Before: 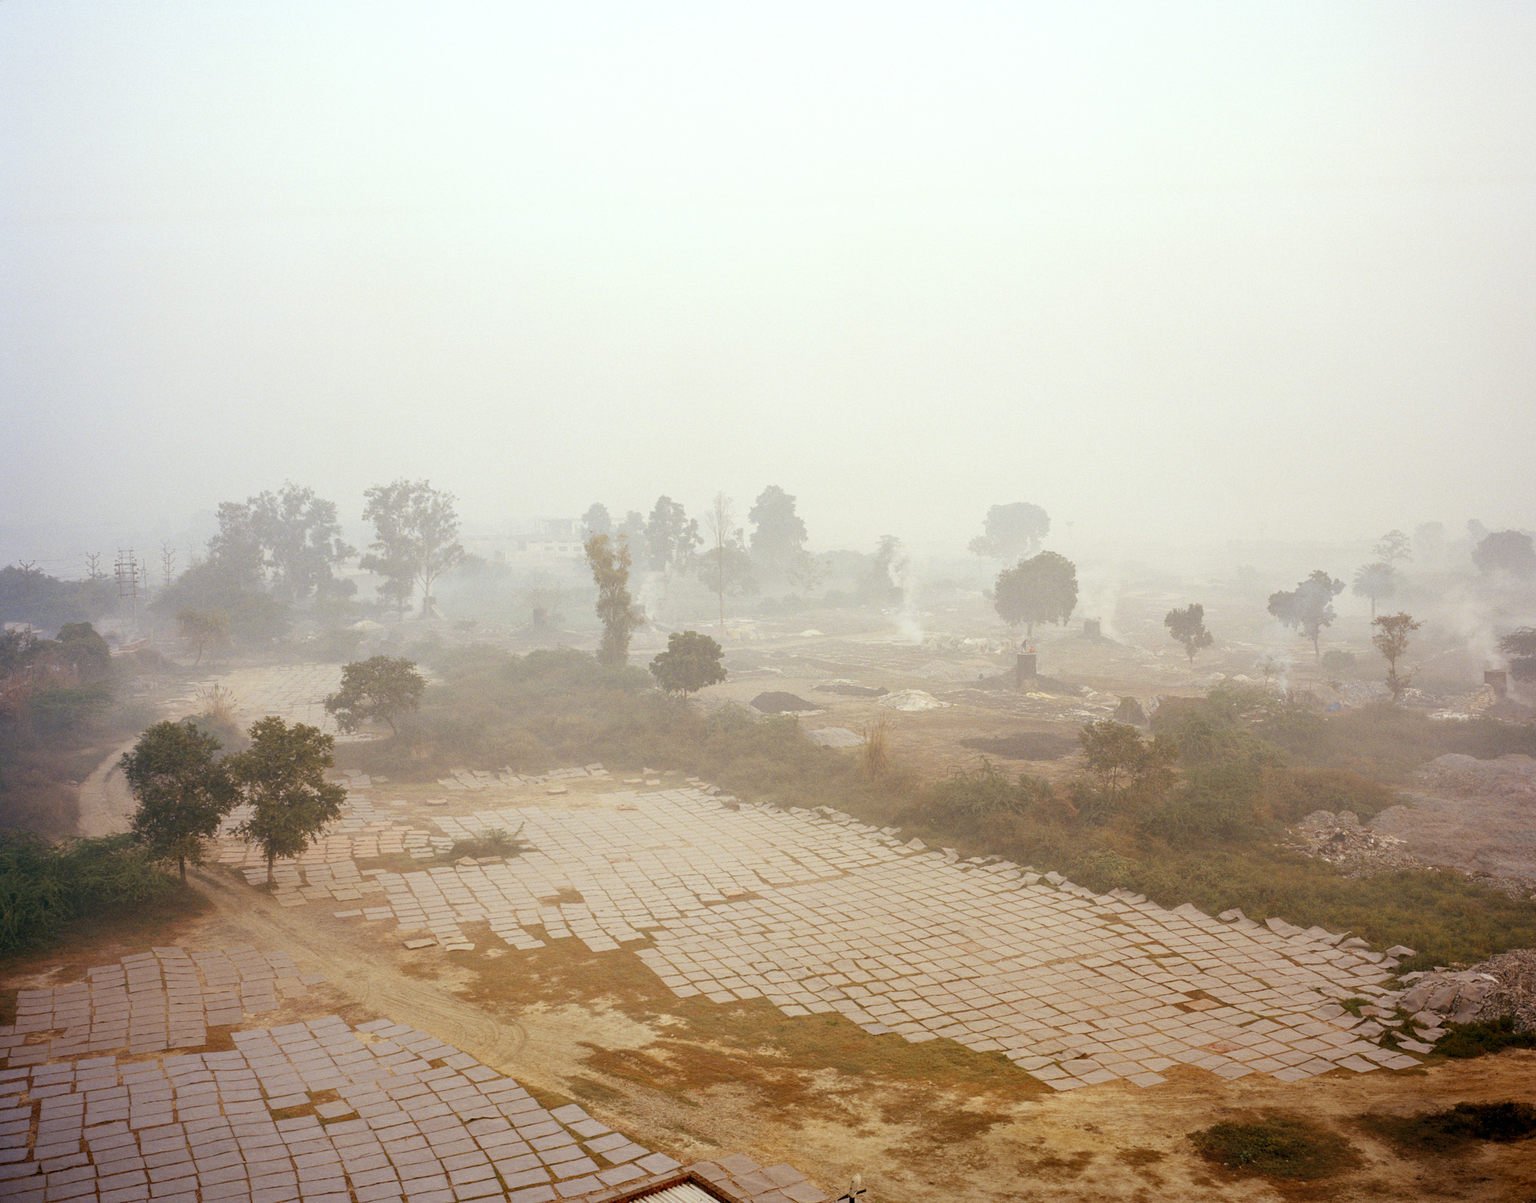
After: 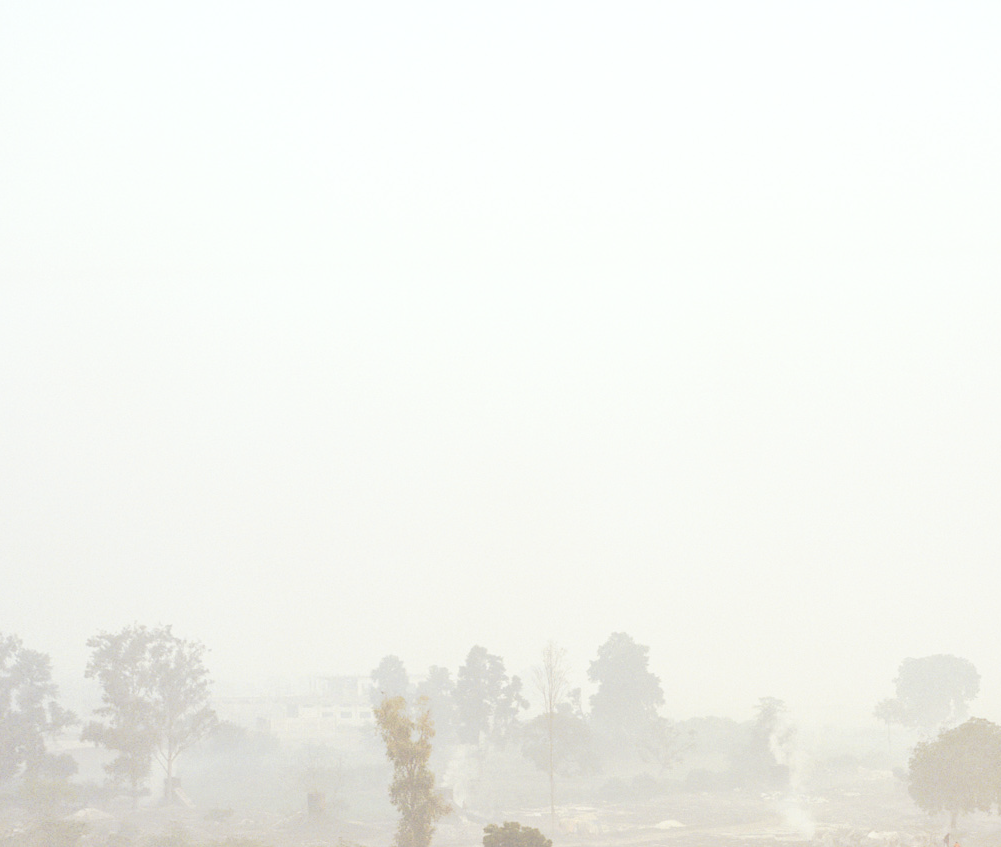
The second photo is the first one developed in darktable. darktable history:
tone curve: curves: ch0 [(0, 0) (0.003, 0.013) (0.011, 0.017) (0.025, 0.035) (0.044, 0.093) (0.069, 0.146) (0.1, 0.179) (0.136, 0.243) (0.177, 0.294) (0.224, 0.332) (0.277, 0.412) (0.335, 0.454) (0.399, 0.531) (0.468, 0.611) (0.543, 0.669) (0.623, 0.738) (0.709, 0.823) (0.801, 0.881) (0.898, 0.951) (1, 1)], preserve colors none
crop: left 19.37%, right 30.543%, bottom 45.927%
color calibration: illuminant same as pipeline (D50), adaptation none (bypass), x 0.333, y 0.335, temperature 5018.37 K, saturation algorithm version 1 (2020)
